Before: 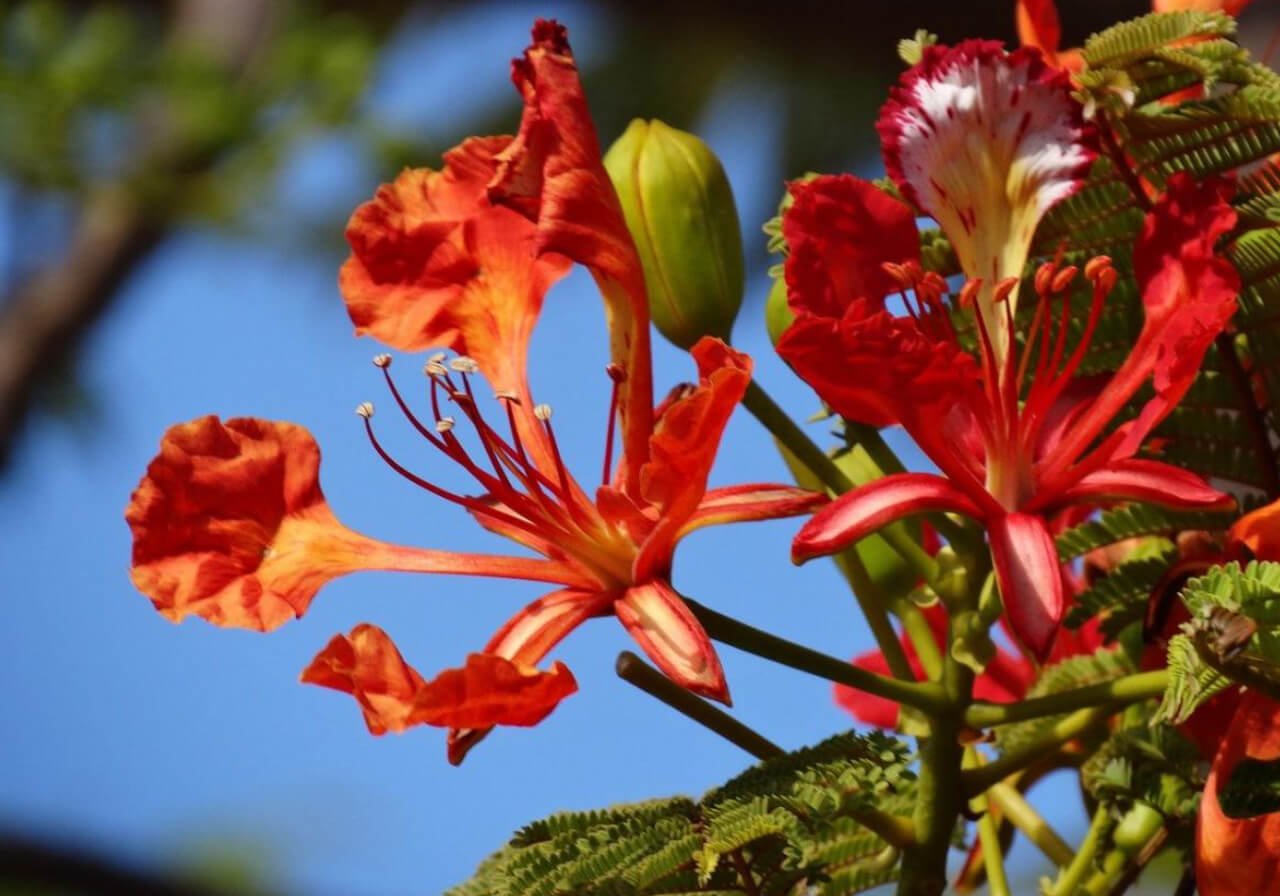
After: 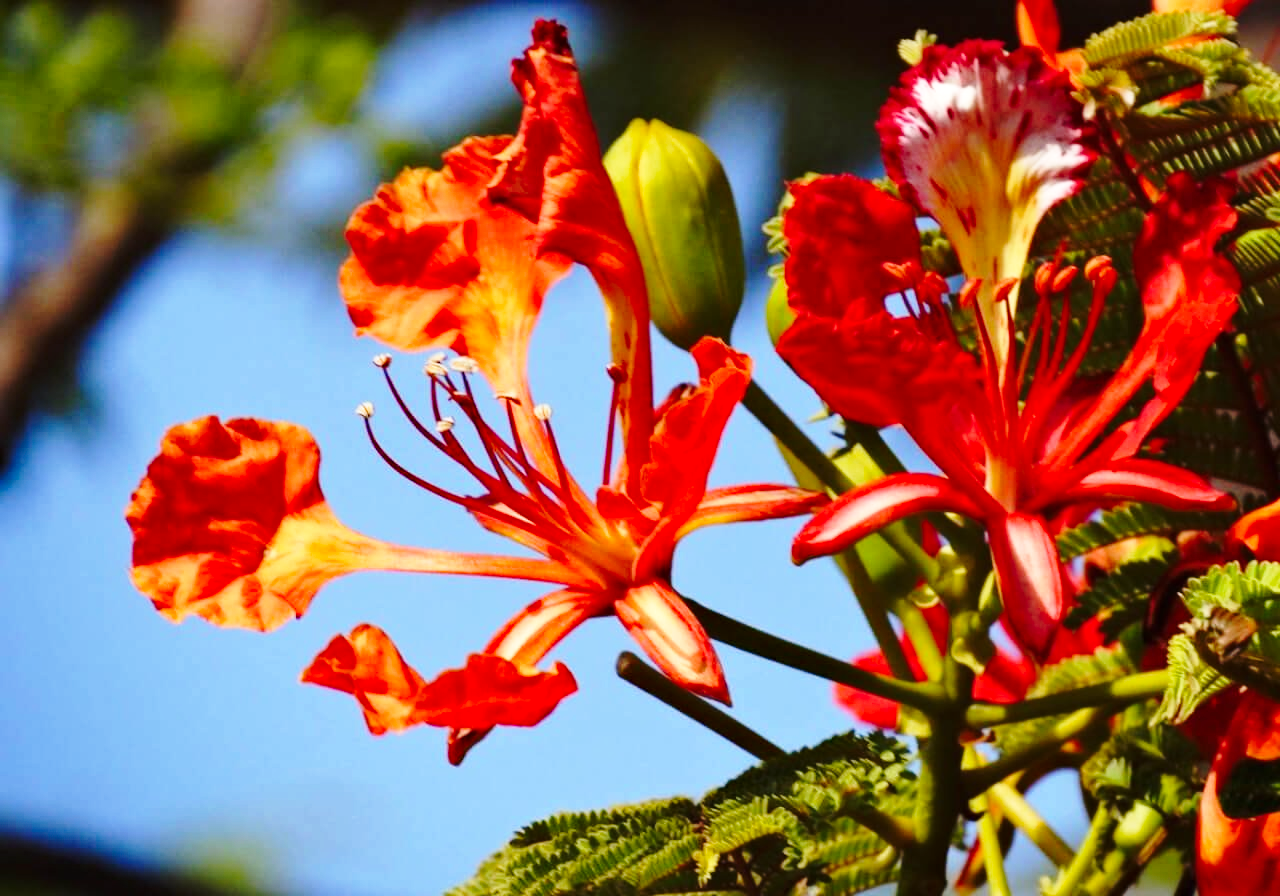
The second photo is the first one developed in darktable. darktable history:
base curve: curves: ch0 [(0, 0) (0.036, 0.037) (0.121, 0.228) (0.46, 0.76) (0.859, 0.983) (1, 1)], preserve colors none
haze removal: compatibility mode true, adaptive false
